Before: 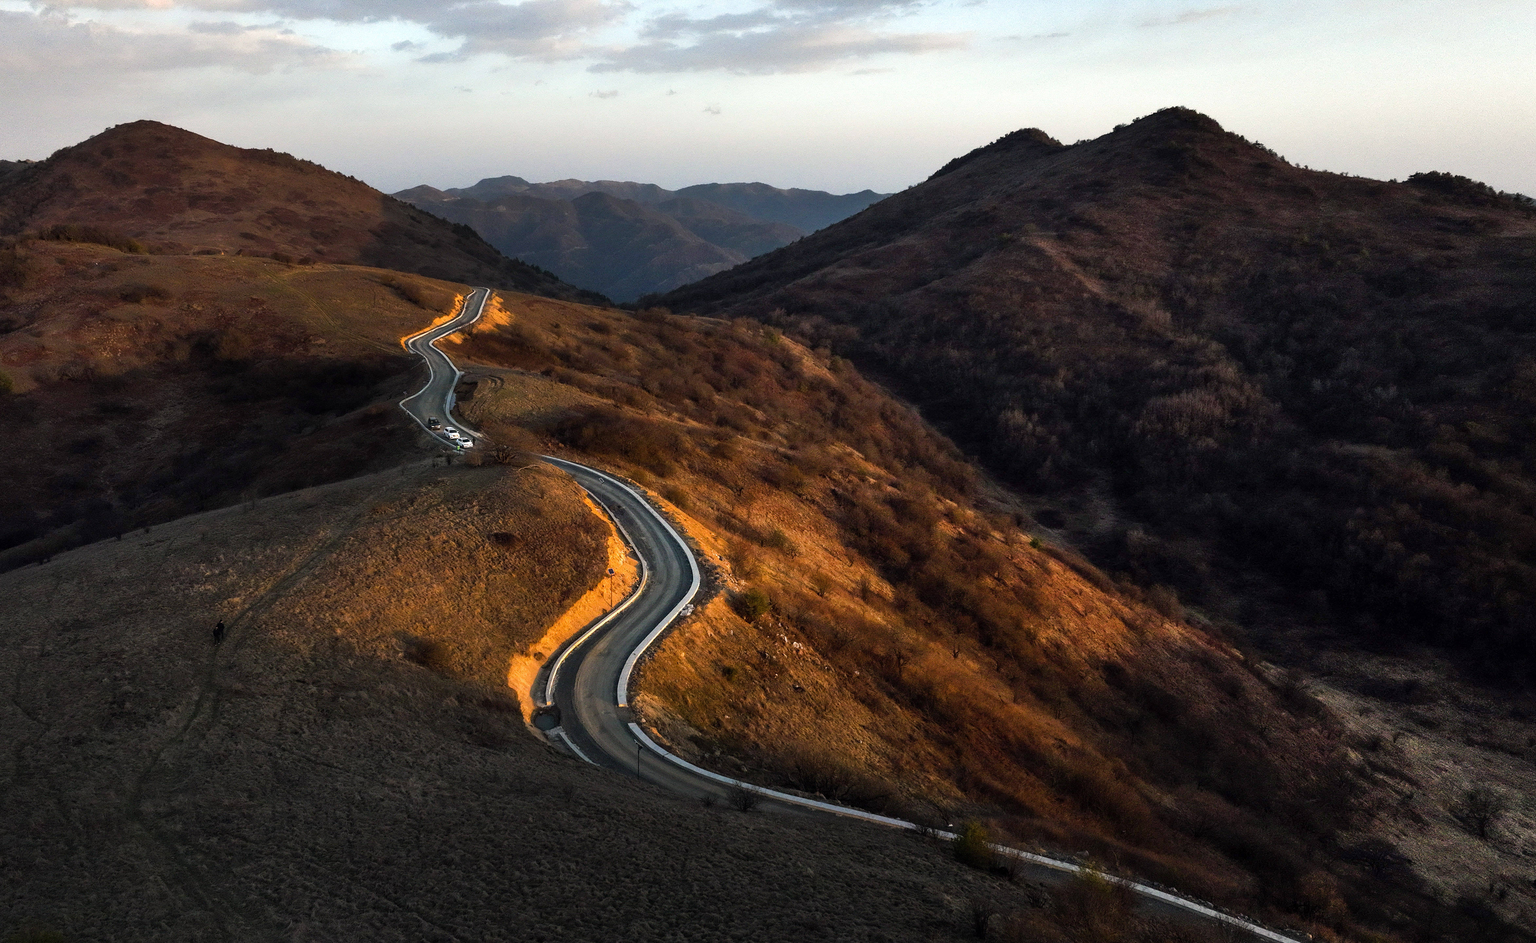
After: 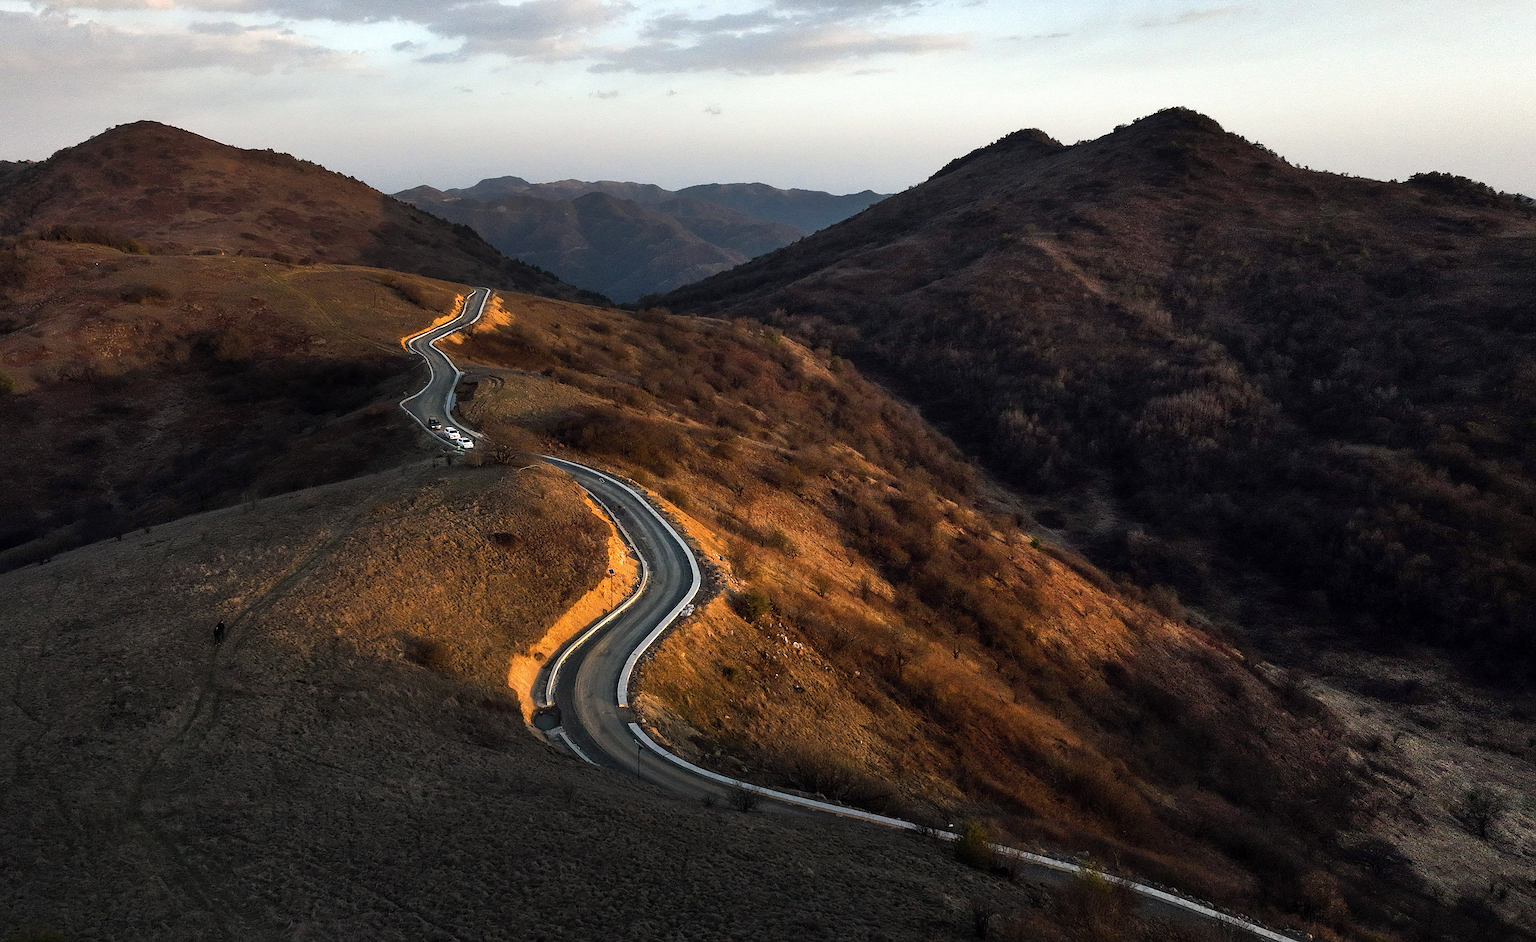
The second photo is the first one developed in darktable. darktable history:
sharpen: on, module defaults
contrast brightness saturation: contrast 0.008, saturation -0.065
